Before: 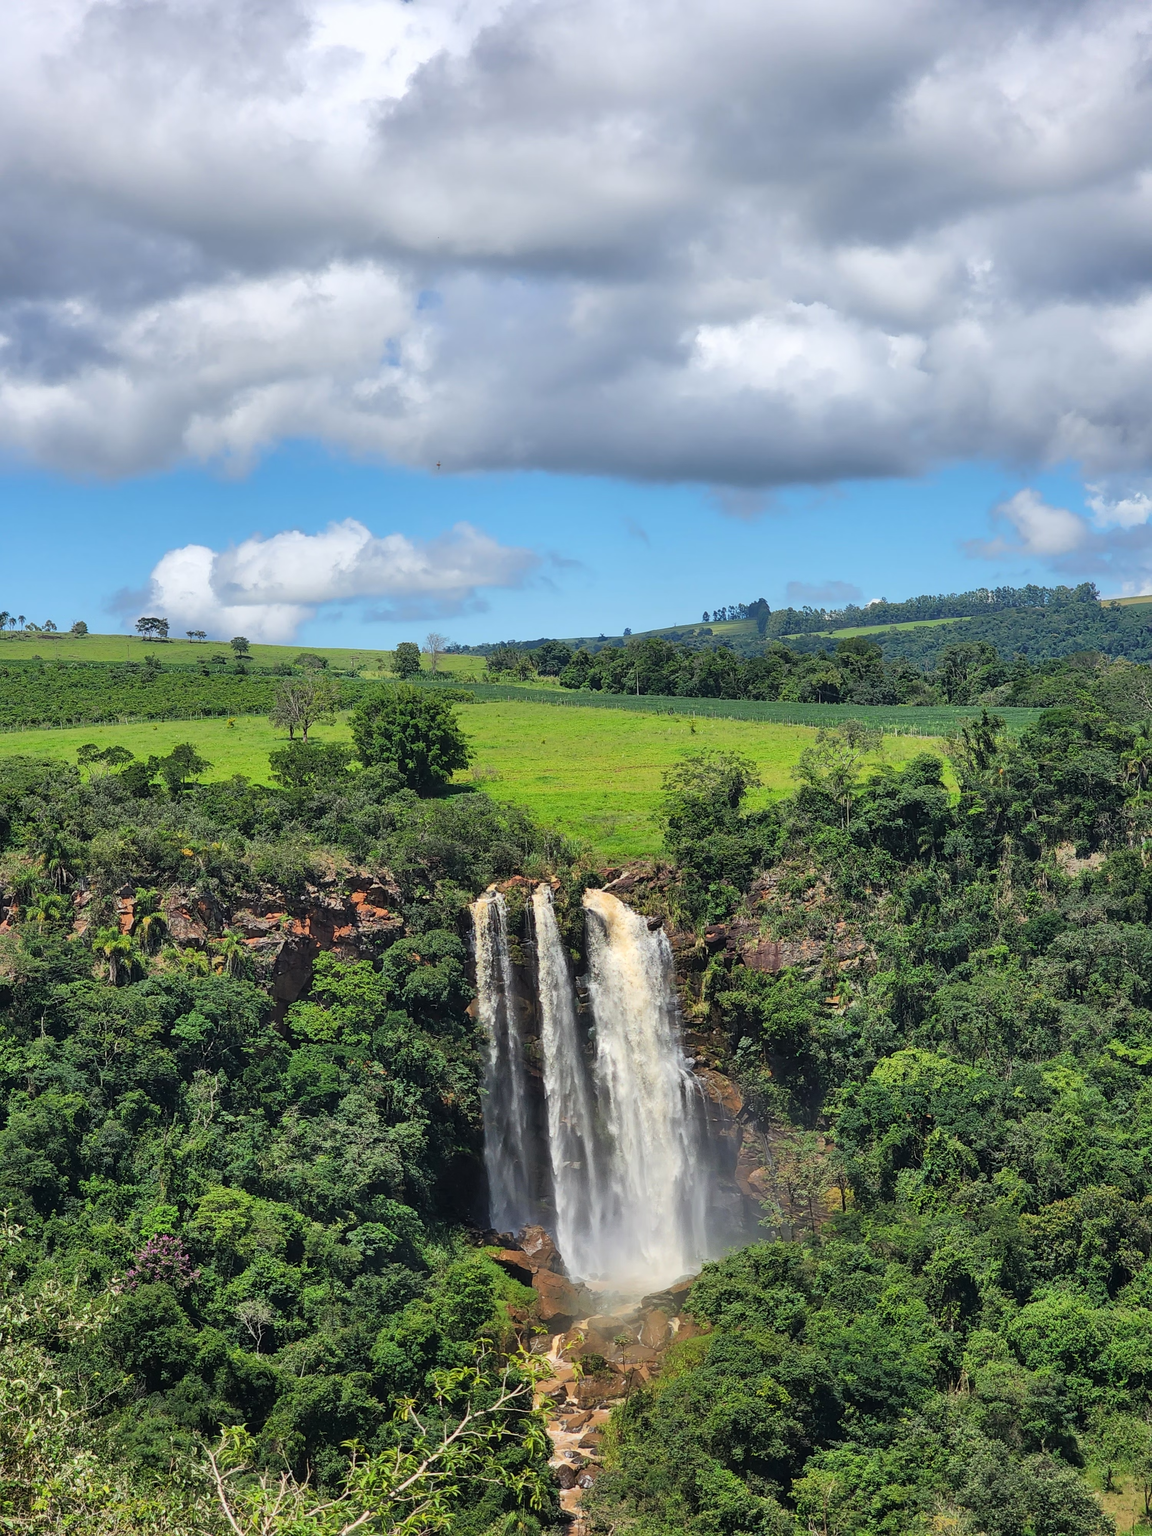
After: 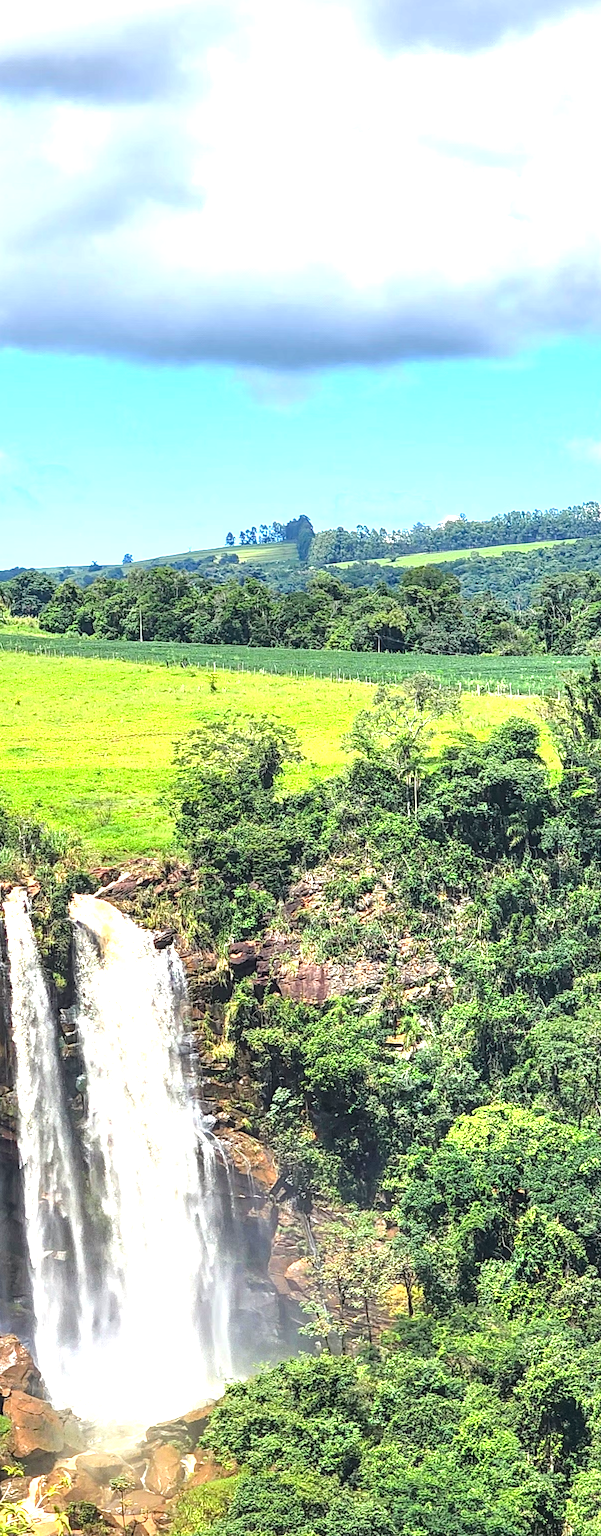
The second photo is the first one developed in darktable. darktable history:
crop: left 46.005%, top 13.321%, right 13.987%, bottom 10.105%
exposure: black level correction 0, exposure 1.48 EV, compensate highlight preservation false
local contrast: on, module defaults
haze removal: adaptive false
